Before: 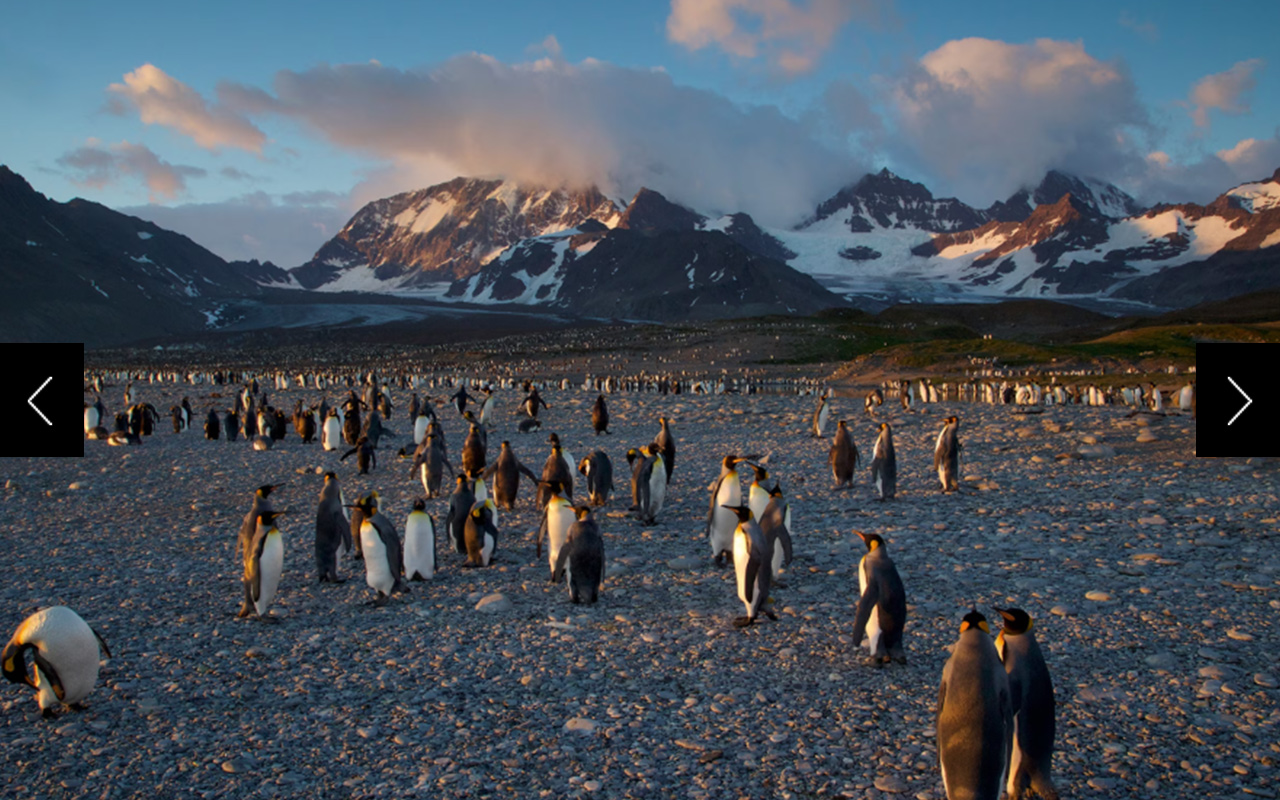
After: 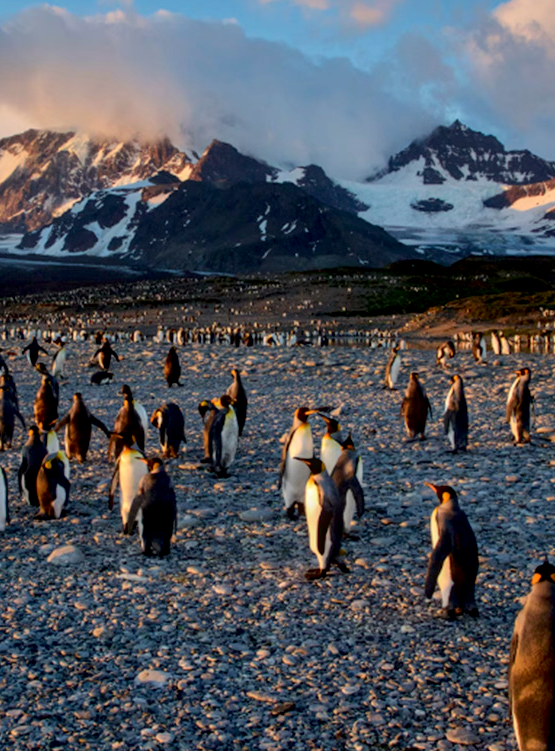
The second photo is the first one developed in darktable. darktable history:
exposure: black level correction 0.009, compensate highlight preservation false
tone curve: curves: ch0 [(0, 0.01) (0.052, 0.045) (0.136, 0.133) (0.29, 0.332) (0.453, 0.531) (0.676, 0.751) (0.89, 0.919) (1, 1)]; ch1 [(0, 0) (0.094, 0.081) (0.285, 0.299) (0.385, 0.403) (0.446, 0.443) (0.495, 0.496) (0.544, 0.552) (0.589, 0.612) (0.722, 0.728) (1, 1)]; ch2 [(0, 0) (0.257, 0.217) (0.43, 0.421) (0.498, 0.507) (0.531, 0.544) (0.56, 0.579) (0.625, 0.642) (1, 1)], color space Lab, independent channels, preserve colors none
crop: left 33.452%, top 6.025%, right 23.155%
local contrast: on, module defaults
